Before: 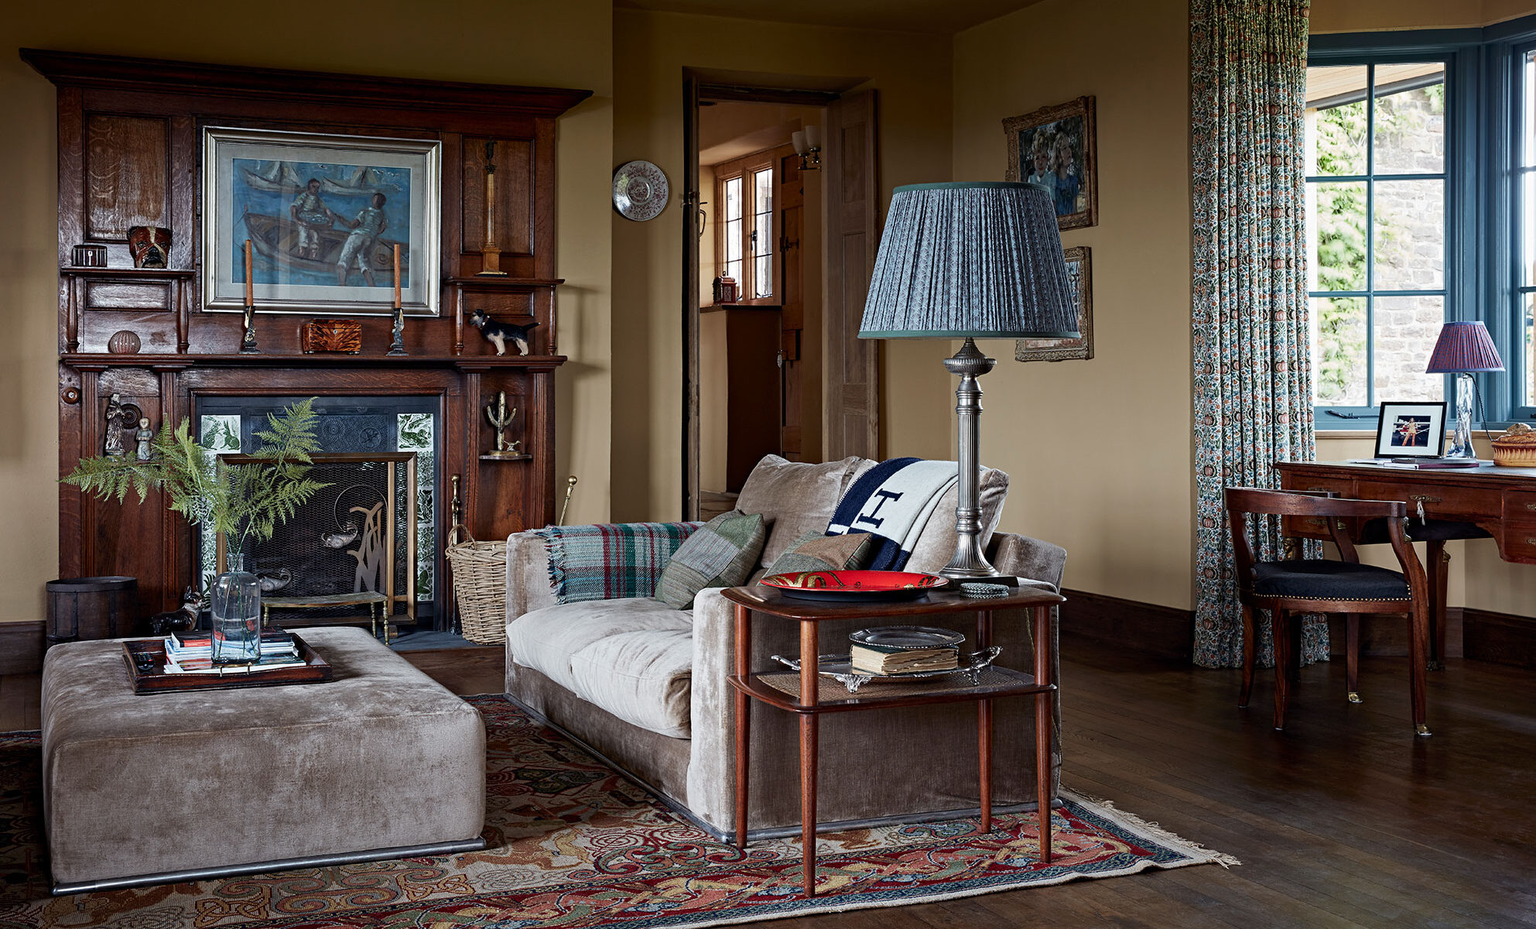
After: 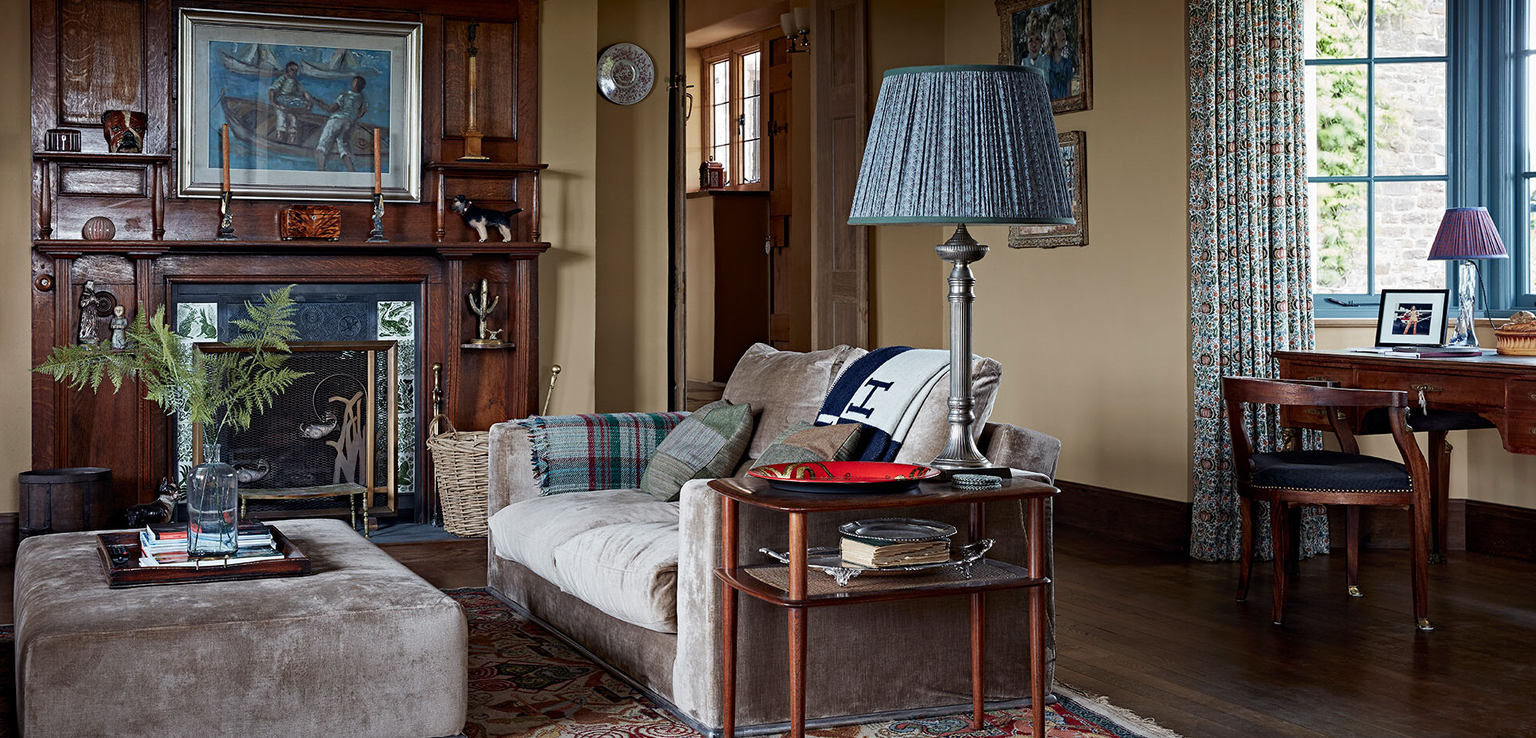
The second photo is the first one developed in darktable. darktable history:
crop and rotate: left 1.814%, top 12.818%, right 0.25%, bottom 9.225%
